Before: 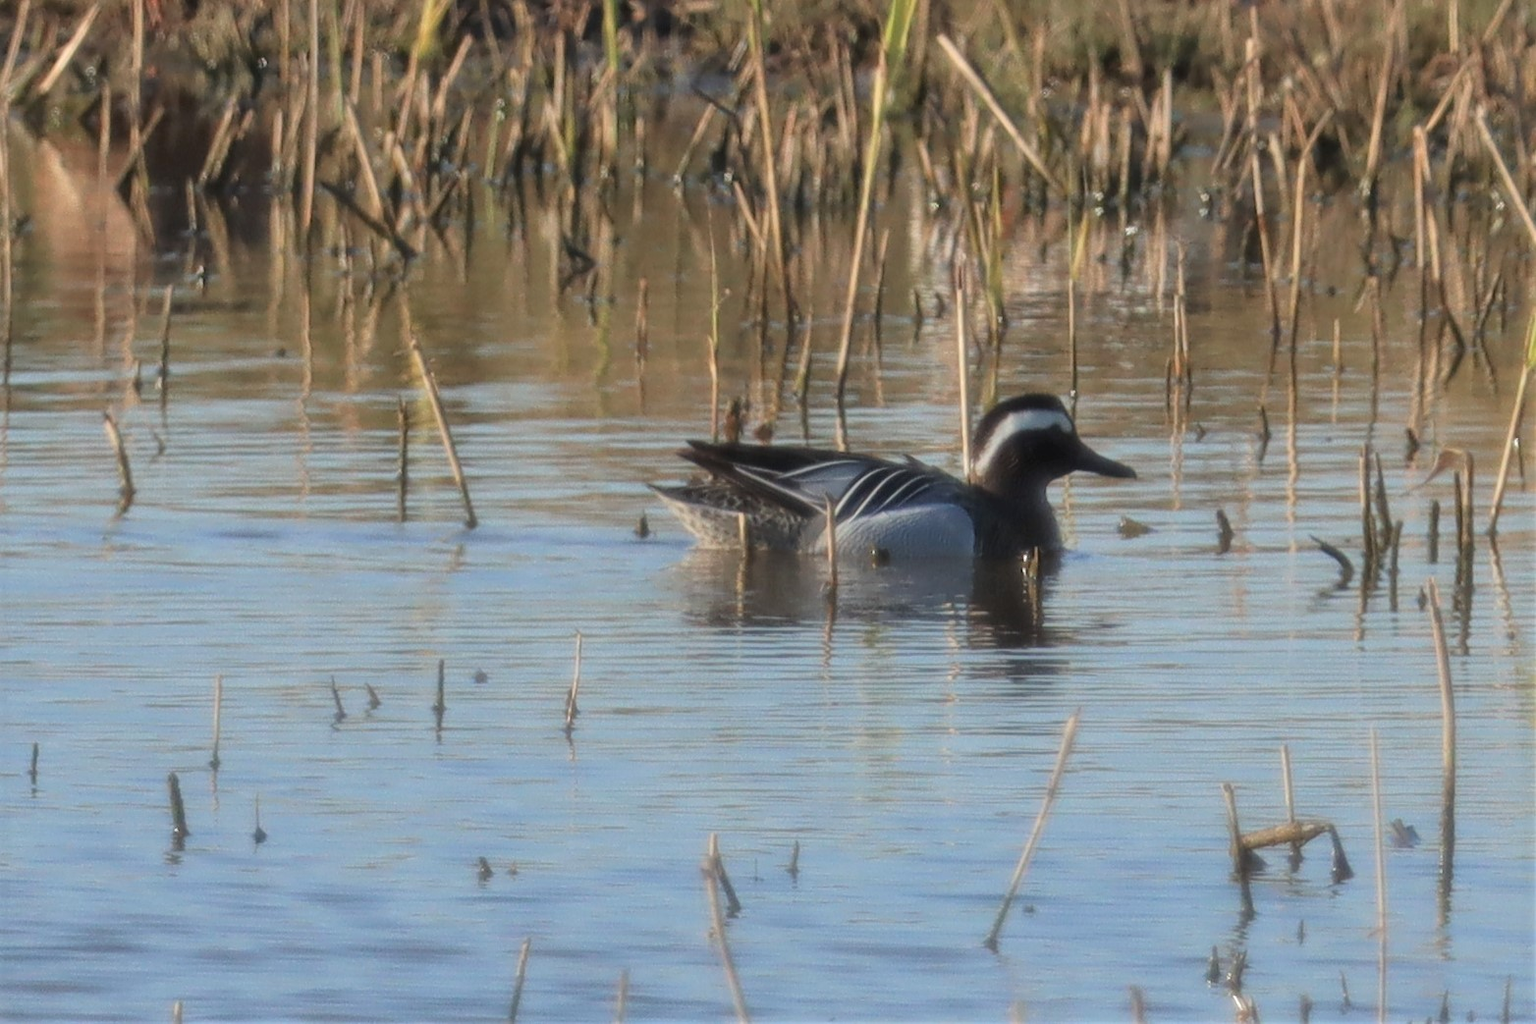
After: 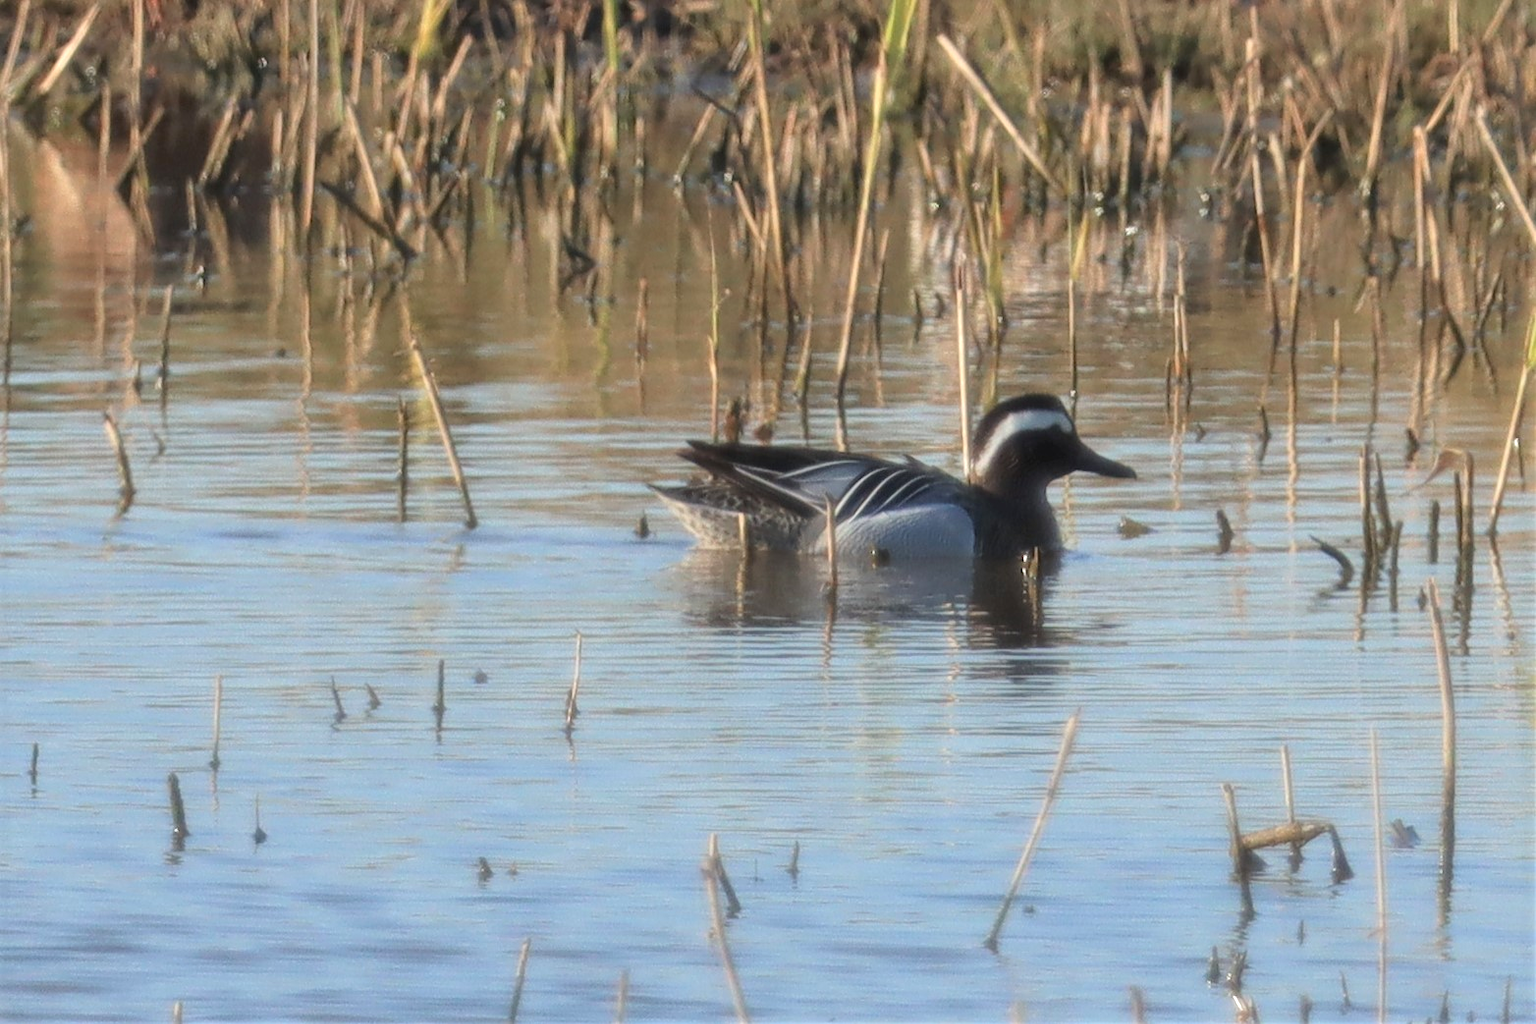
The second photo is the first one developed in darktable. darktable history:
exposure: exposure 0.34 EV, compensate highlight preservation false
